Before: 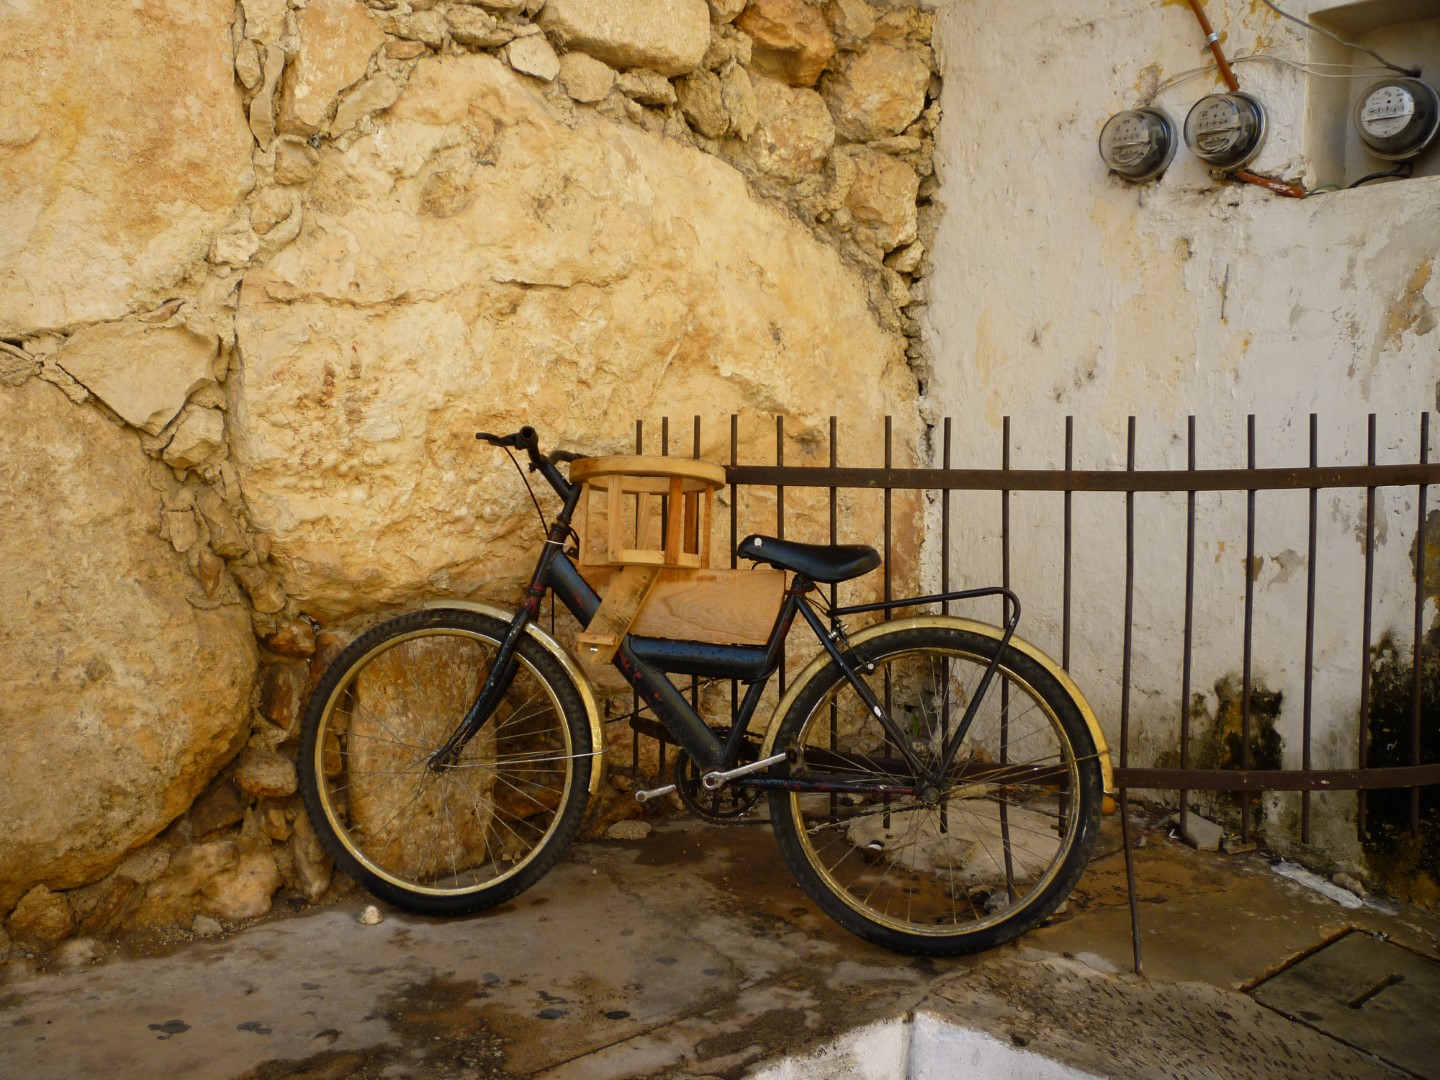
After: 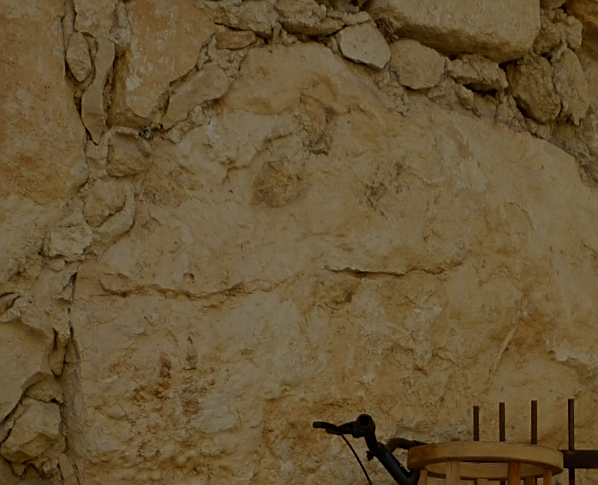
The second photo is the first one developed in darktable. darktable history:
tone equalizer: on, module defaults
exposure: exposure -2.002 EV, compensate highlight preservation false
sharpen: on, module defaults
rotate and perspective: rotation -1°, crop left 0.011, crop right 0.989, crop top 0.025, crop bottom 0.975
crop and rotate: left 10.817%, top 0.062%, right 47.194%, bottom 53.626%
